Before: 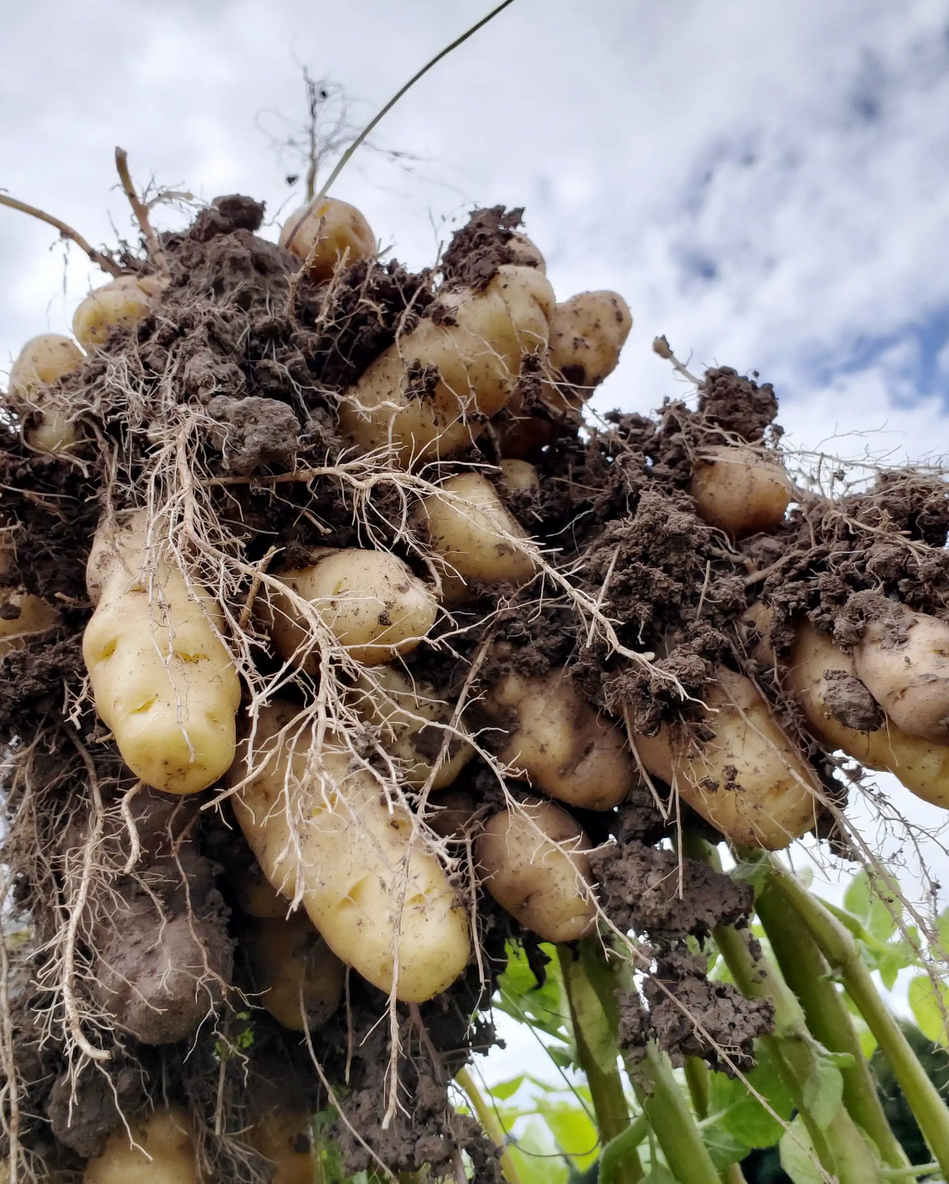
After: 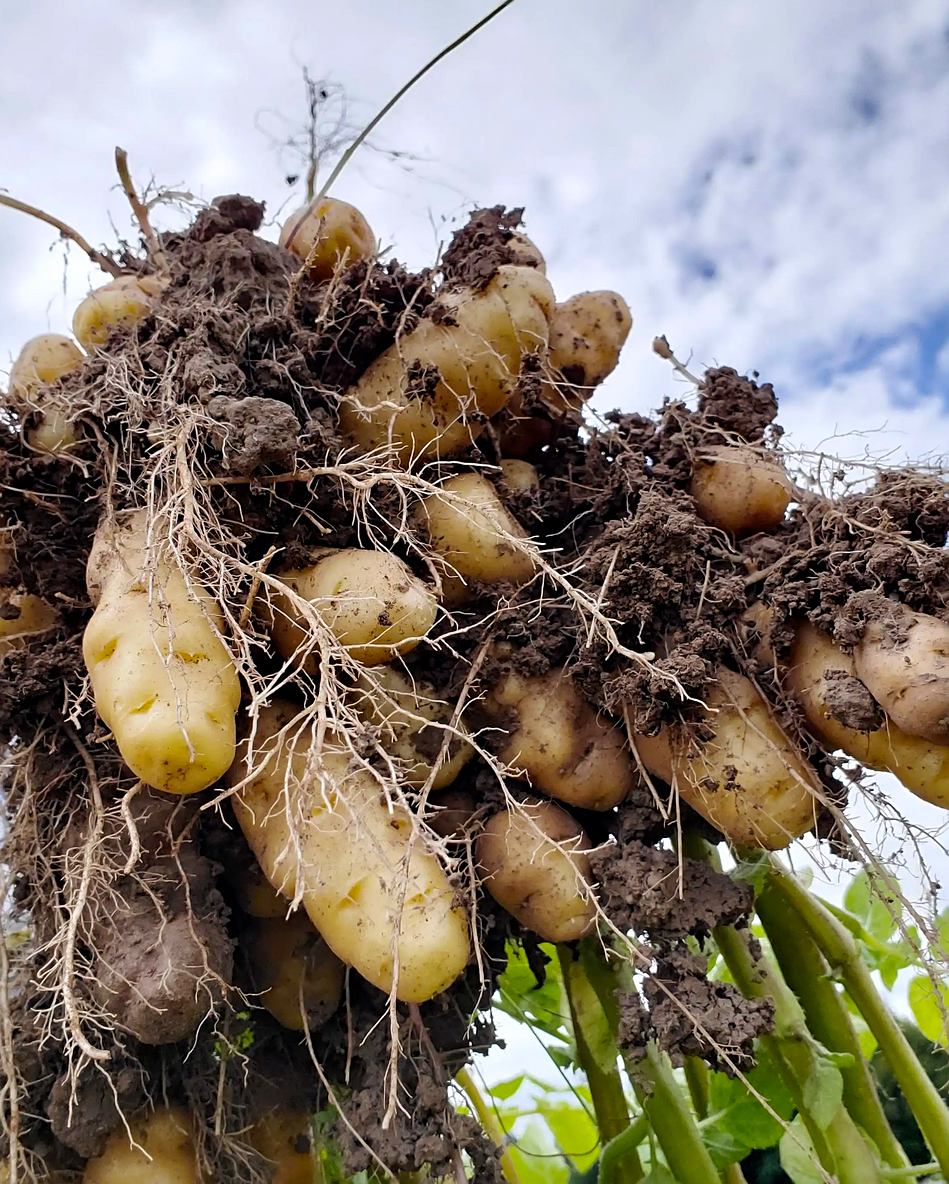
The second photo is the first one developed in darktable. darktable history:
sharpen: on, module defaults
color balance rgb: perceptual saturation grading › global saturation 20%, global vibrance 20%
